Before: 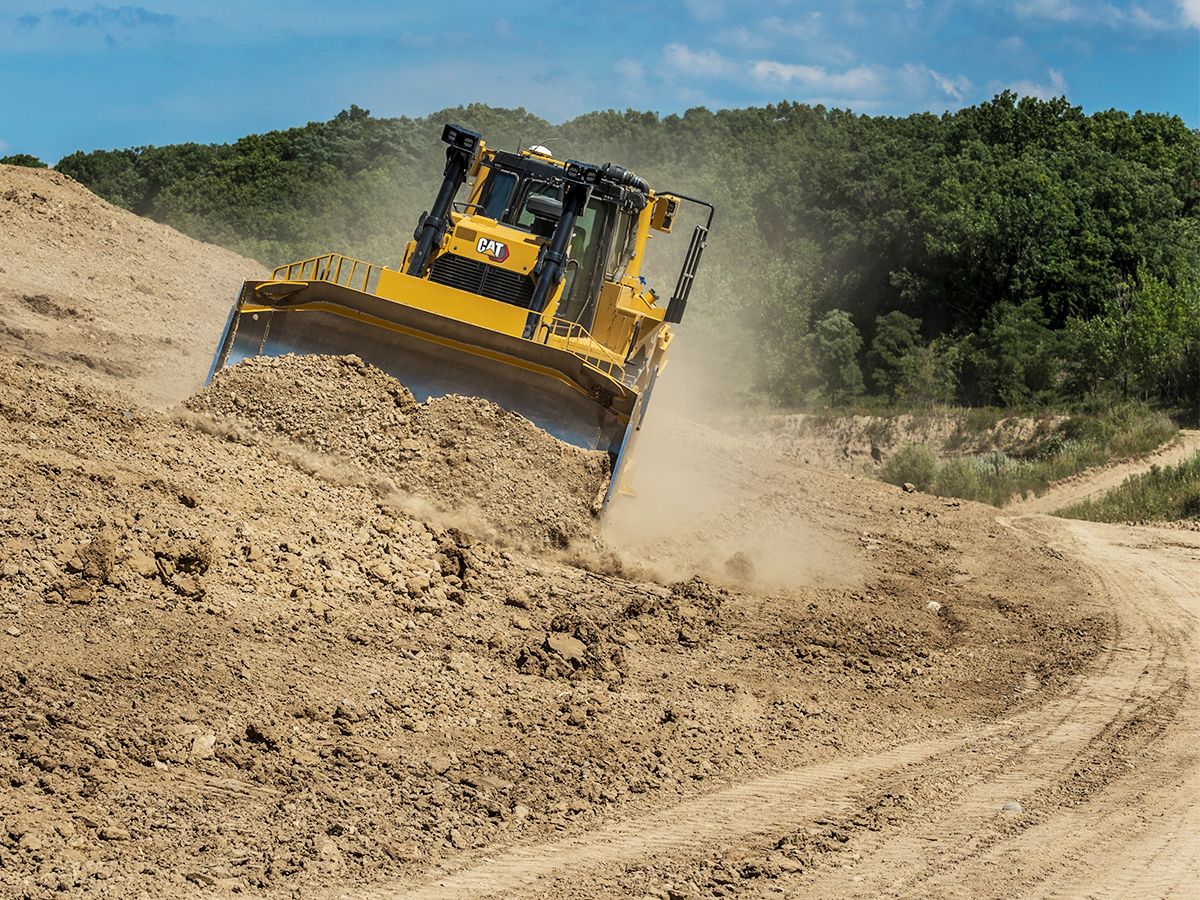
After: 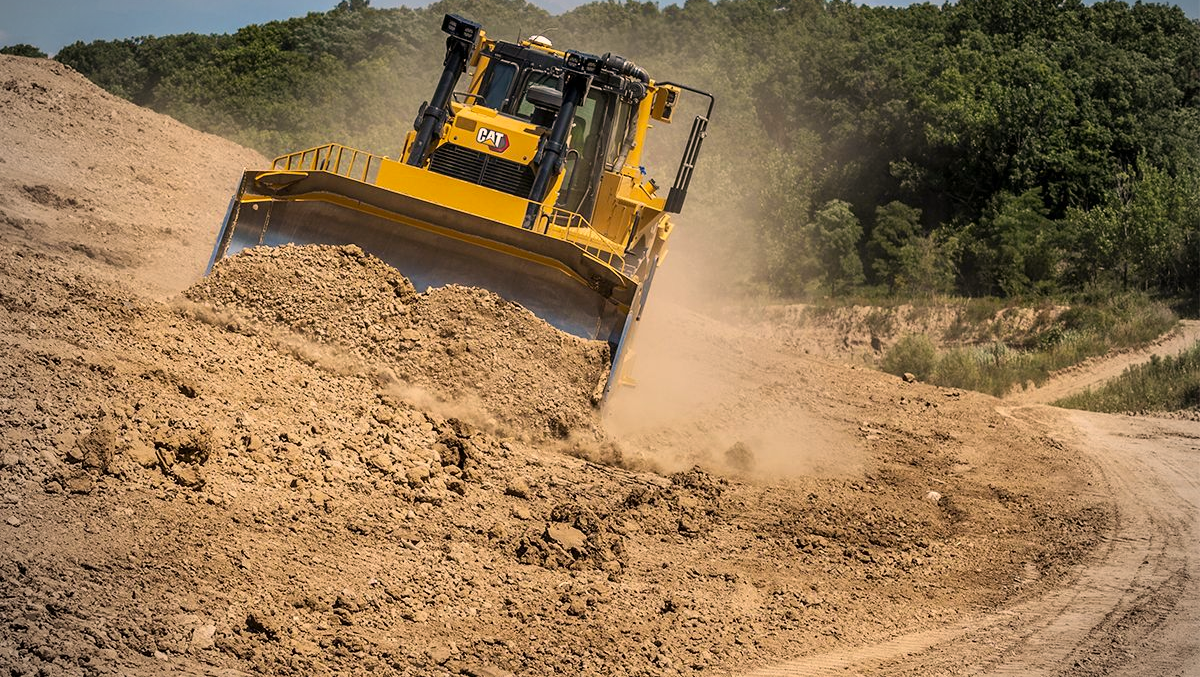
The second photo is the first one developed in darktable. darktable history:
shadows and highlights: shadows 29.21, highlights -29.66, low approximation 0.01, soften with gaussian
crop and rotate: top 12.246%, bottom 12.442%
vignetting: fall-off start 75.57%, width/height ratio 1.078
color correction: highlights a* 11.42, highlights b* 11.88
